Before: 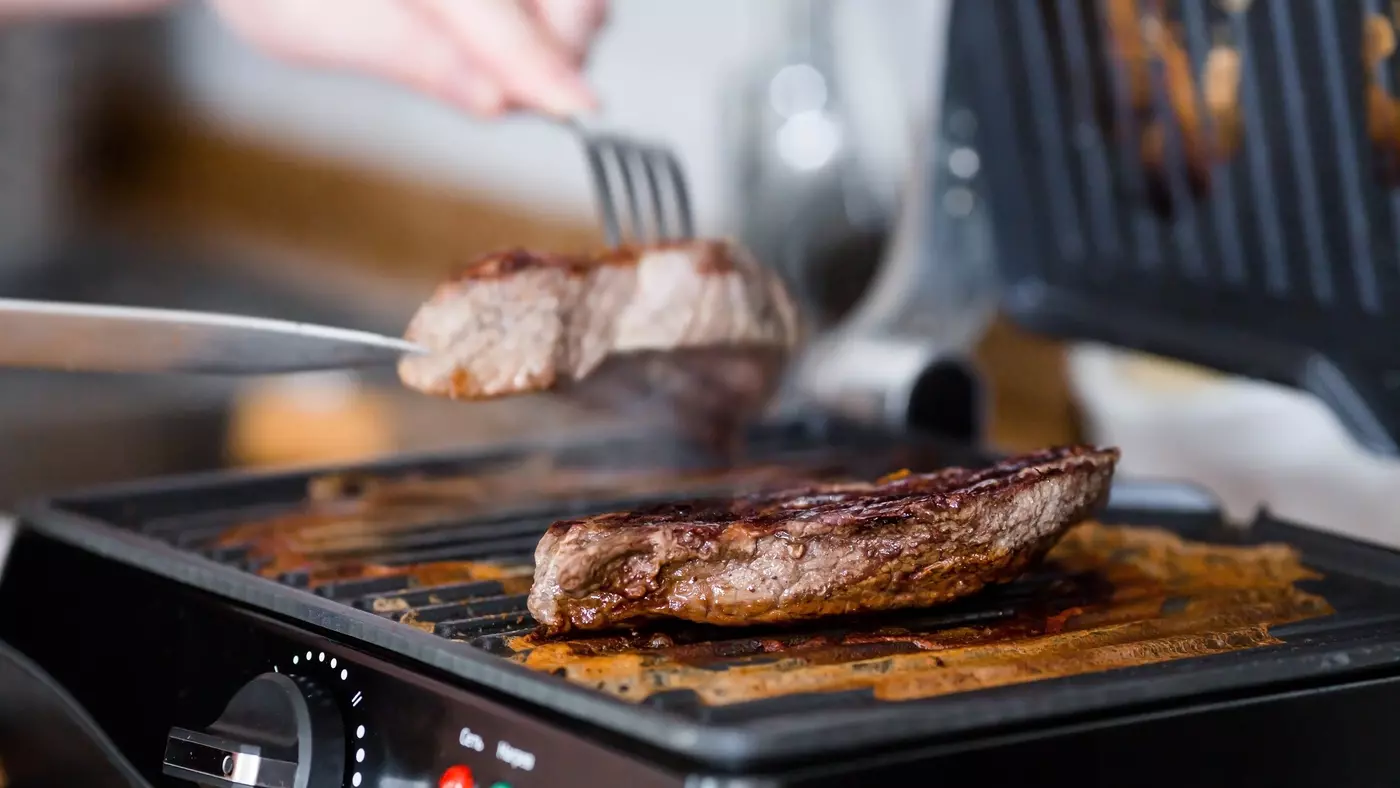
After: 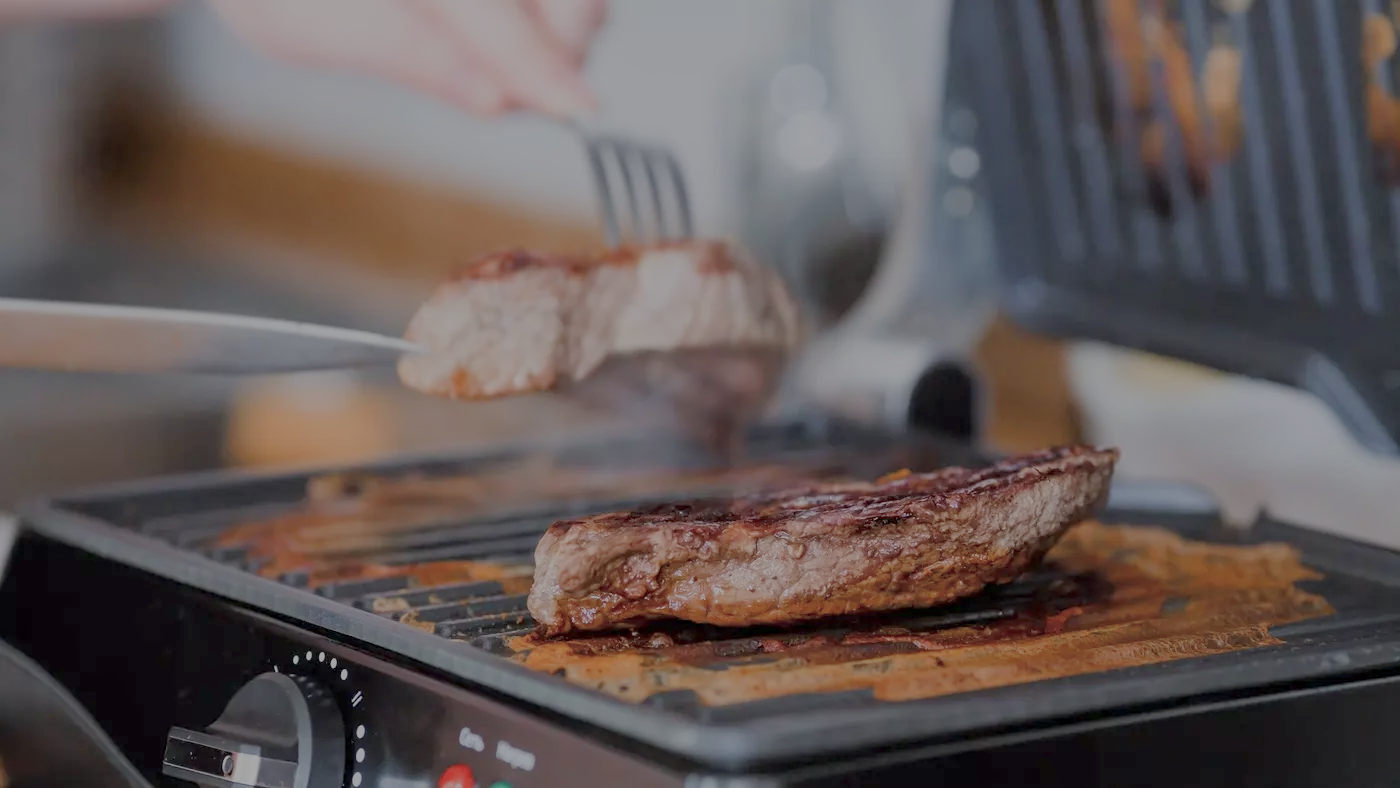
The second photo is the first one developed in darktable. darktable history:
contrast equalizer: octaves 7, y [[0.502, 0.505, 0.512, 0.529, 0.564, 0.588], [0.5 ×6], [0.502, 0.505, 0.512, 0.529, 0.564, 0.588], [0, 0.001, 0.001, 0.004, 0.008, 0.011], [0, 0.001, 0.001, 0.004, 0.008, 0.011]], mix 0.164
filmic rgb: black relative exposure -13.96 EV, white relative exposure 7.95 EV, hardness 3.73, latitude 50.02%, contrast 0.502, contrast in shadows safe
